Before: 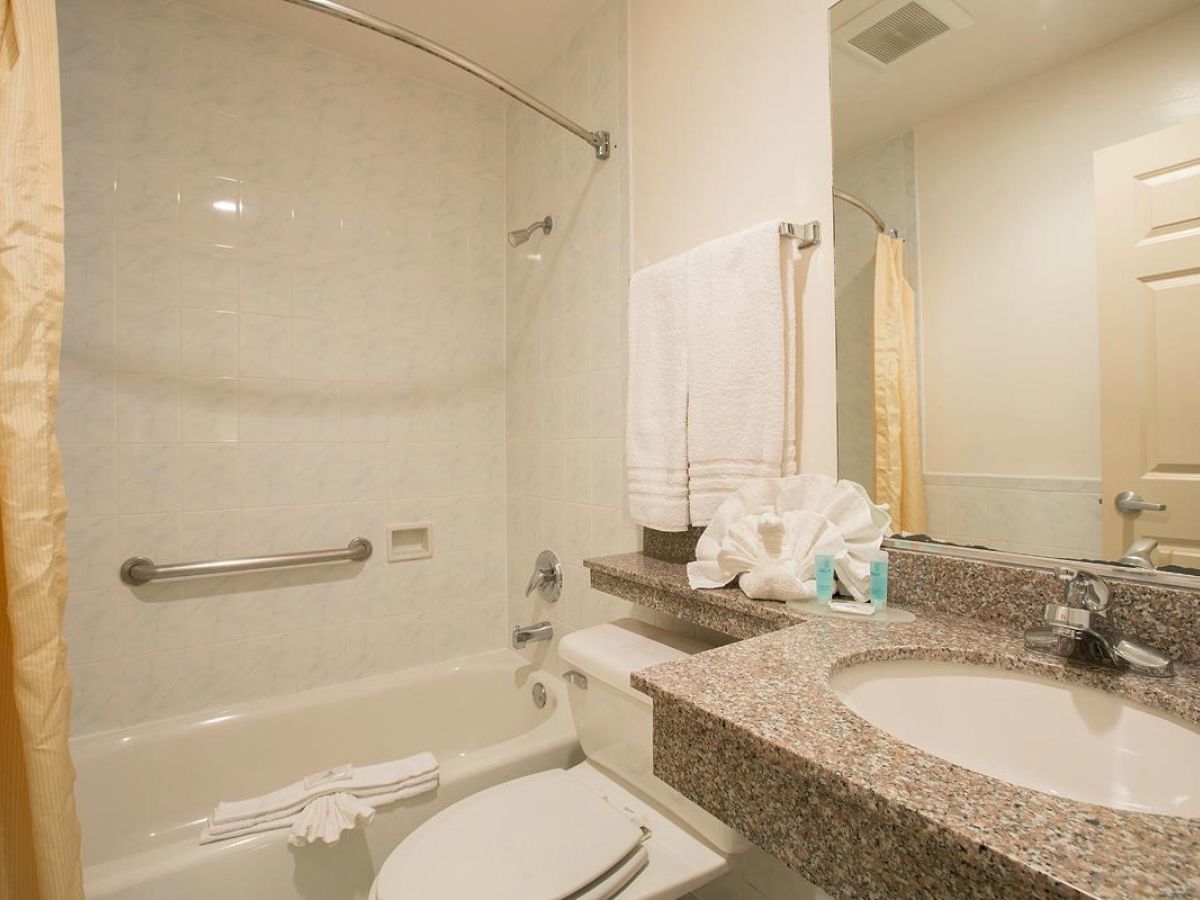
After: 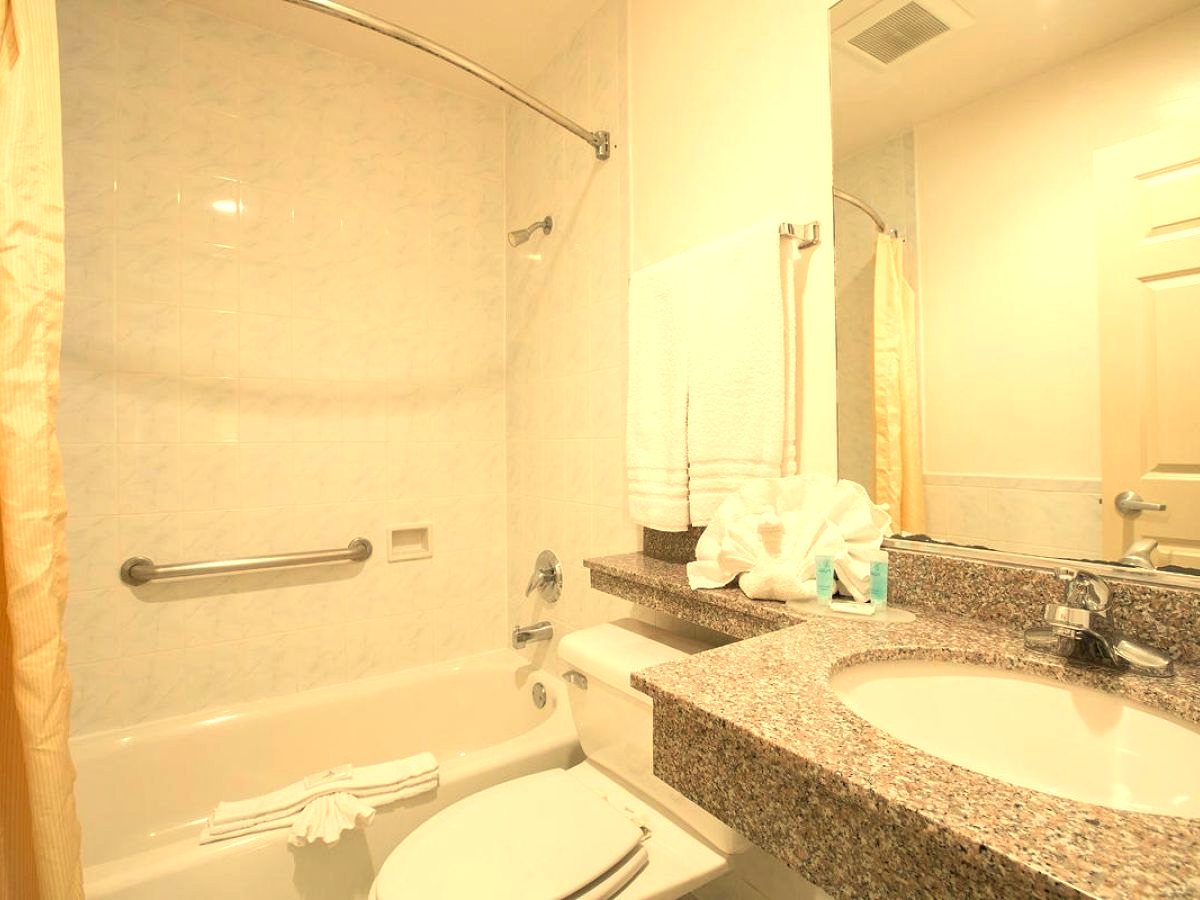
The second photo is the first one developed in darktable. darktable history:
exposure: black level correction 0, exposure 0.6 EV, compensate highlight preservation false
tone equalizer: on, module defaults
white balance: red 1.08, blue 0.791
